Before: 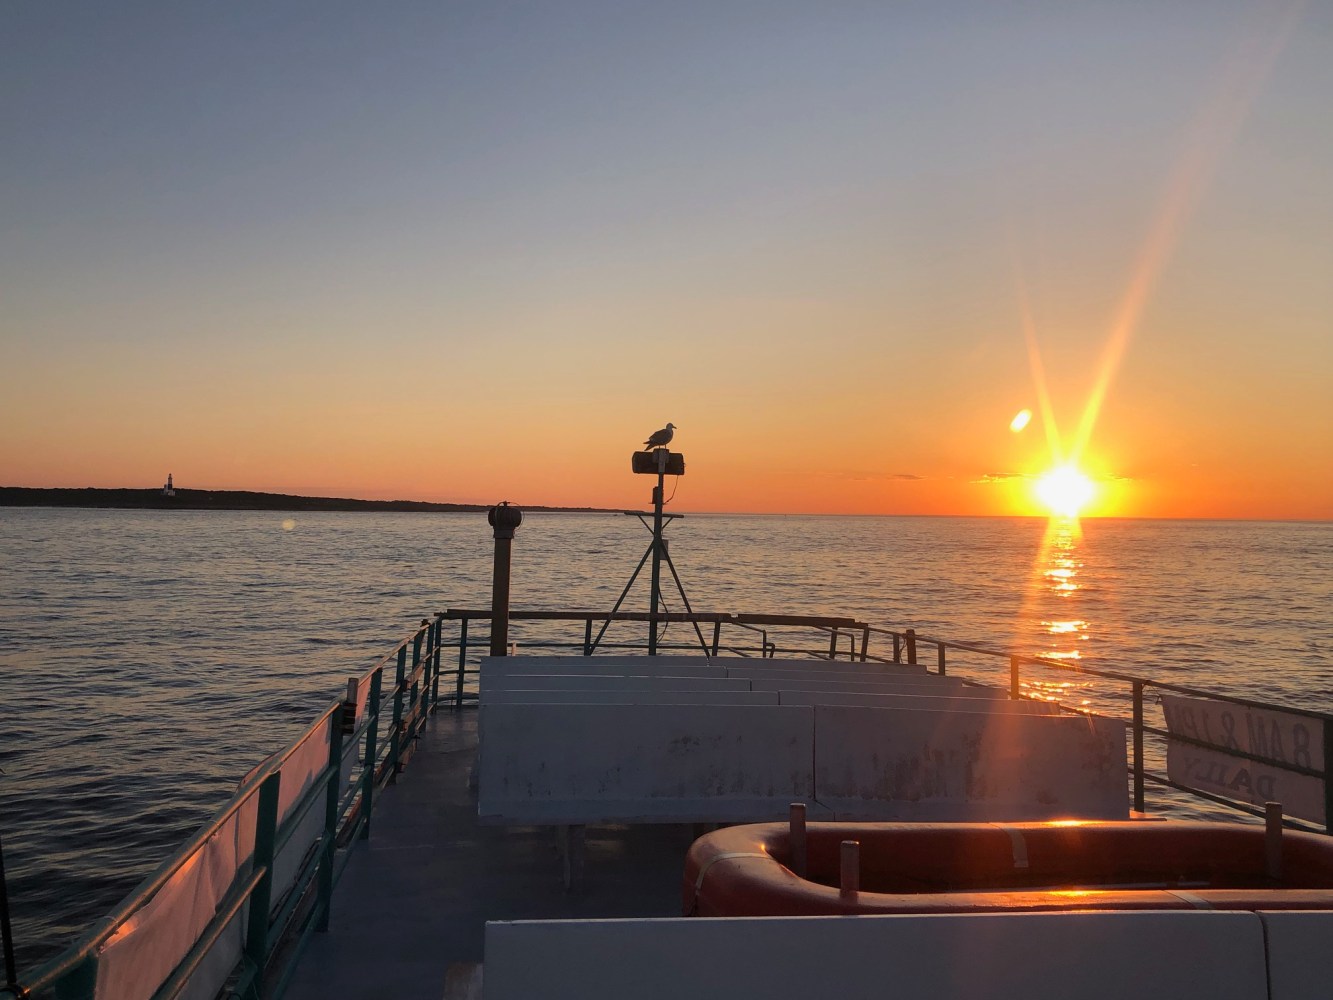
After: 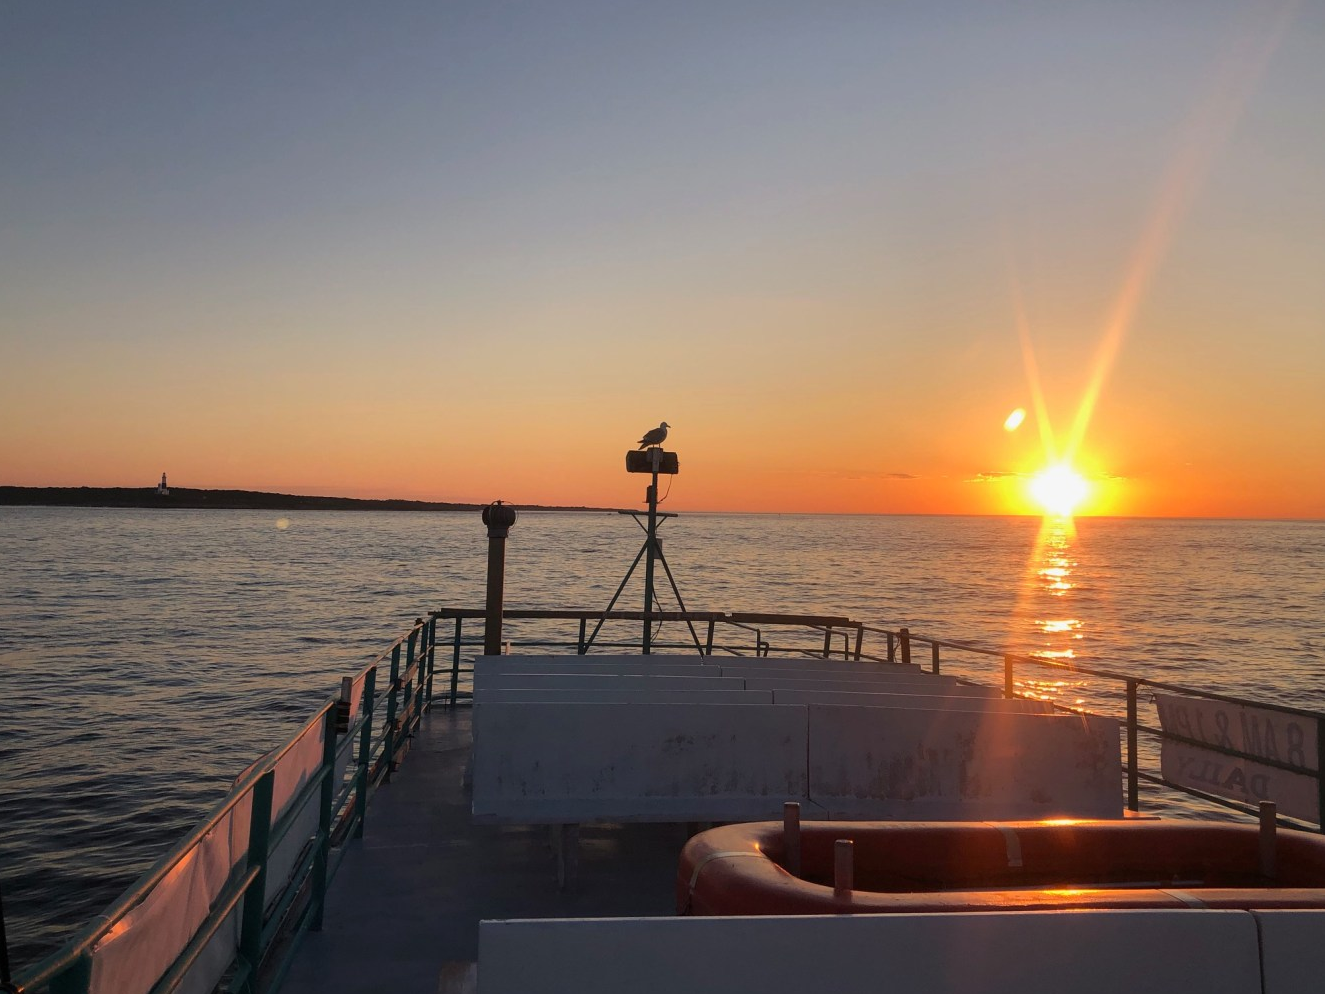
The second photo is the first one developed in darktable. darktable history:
crop and rotate: left 0.549%, top 0.141%, bottom 0.395%
